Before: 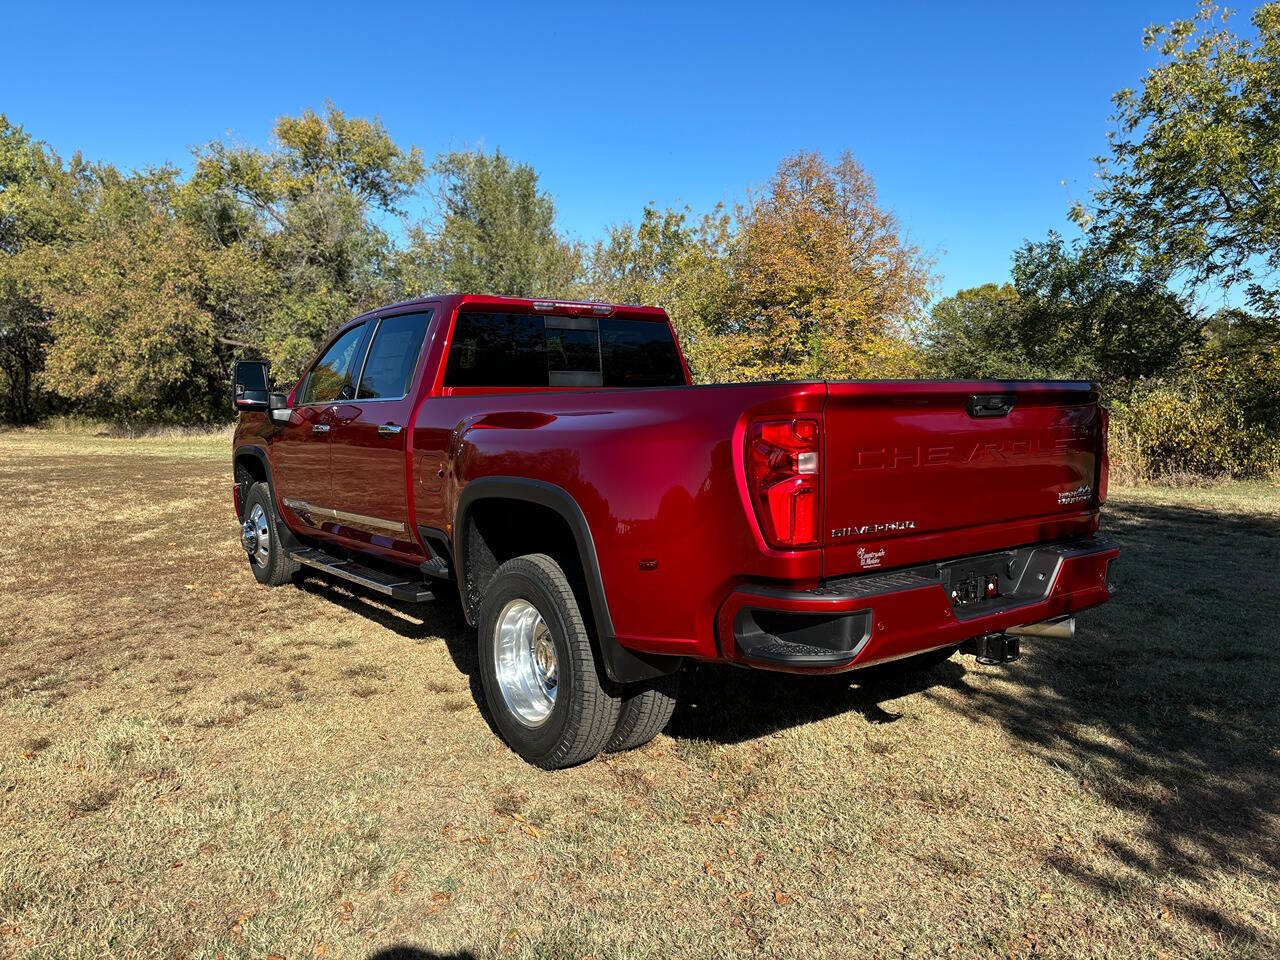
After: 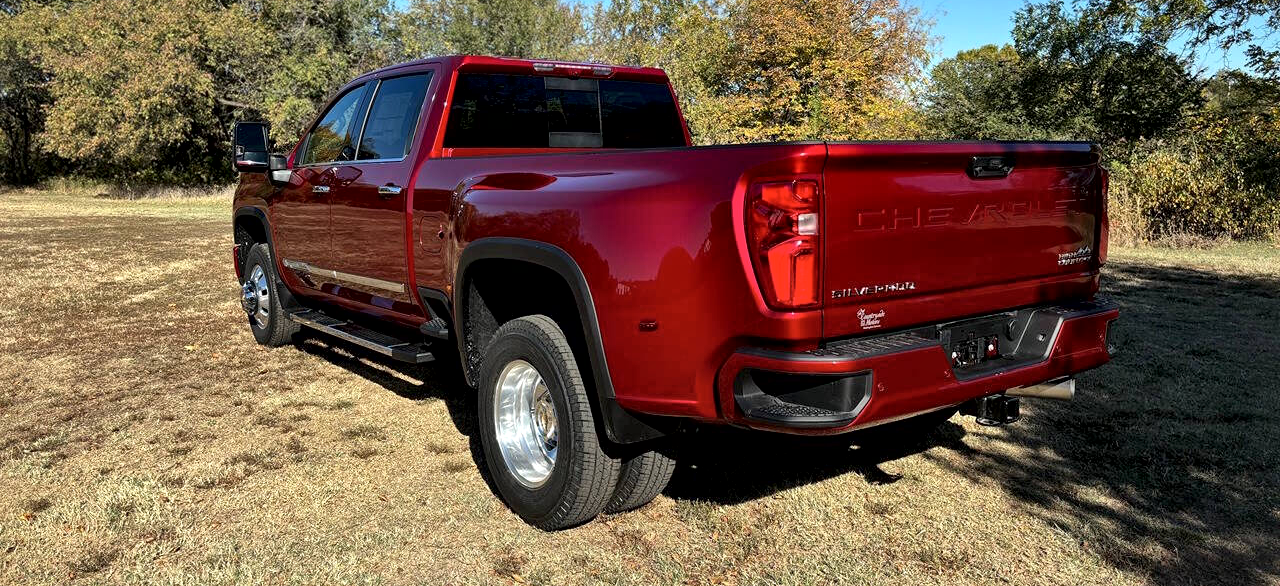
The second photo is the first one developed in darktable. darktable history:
tone equalizer: on, module defaults
crop and rotate: top 24.956%, bottom 13.972%
local contrast: mode bilateral grid, contrast 25, coarseness 60, detail 151%, midtone range 0.2
